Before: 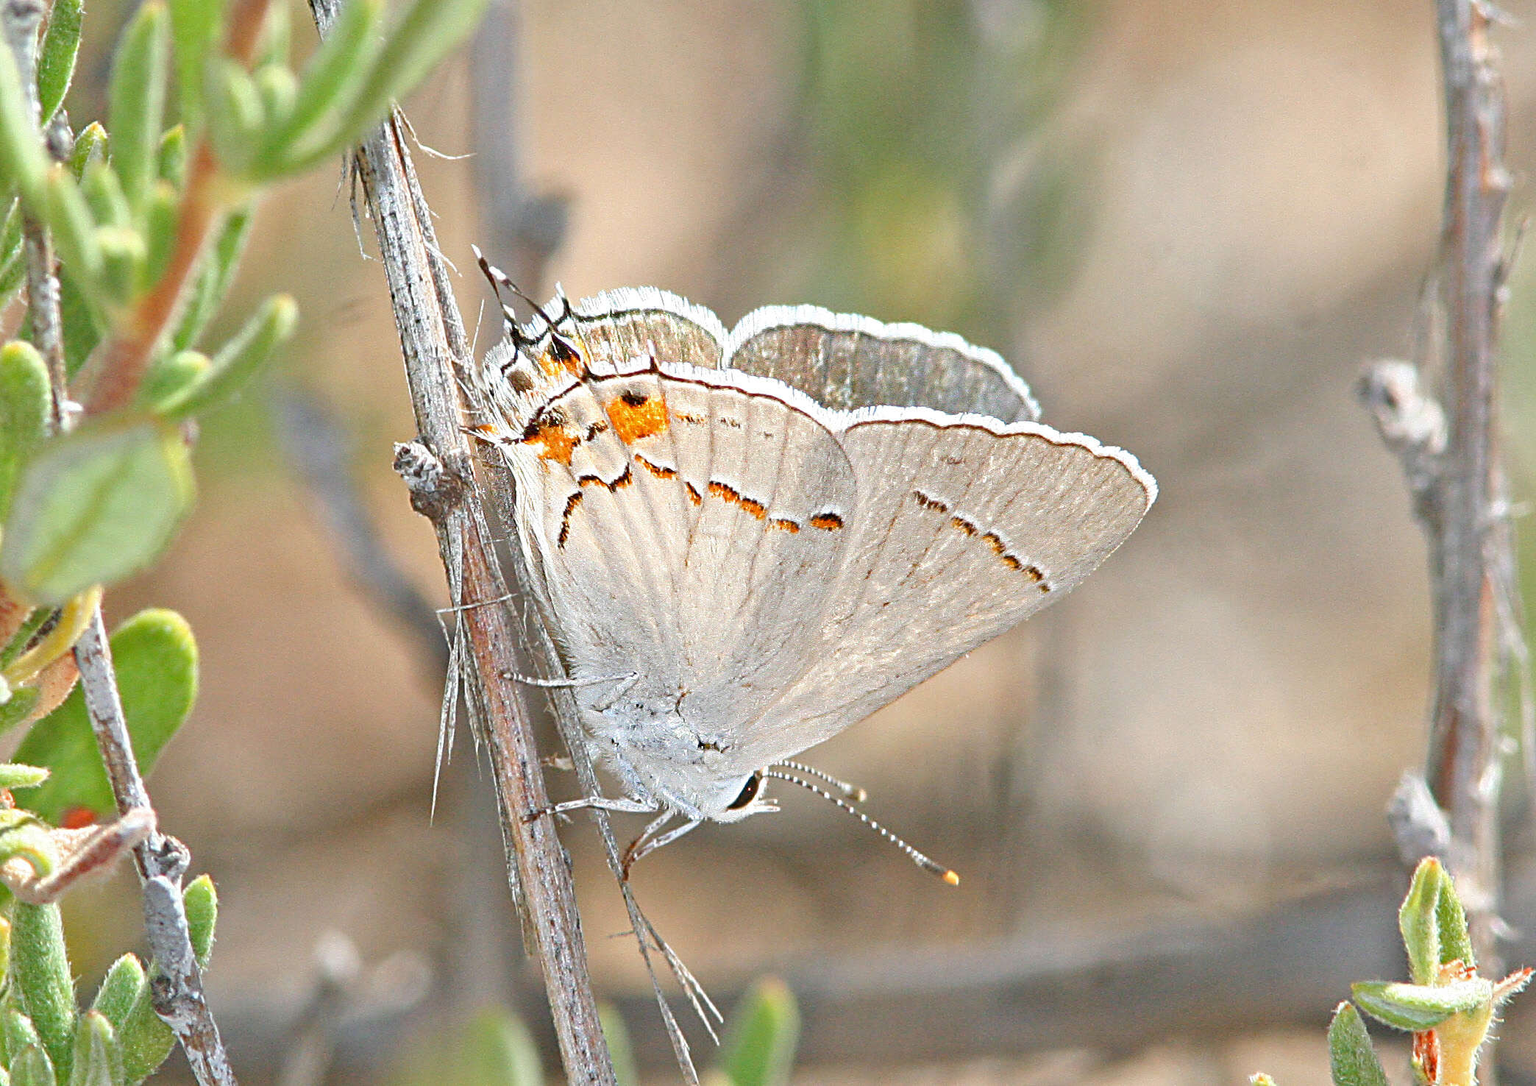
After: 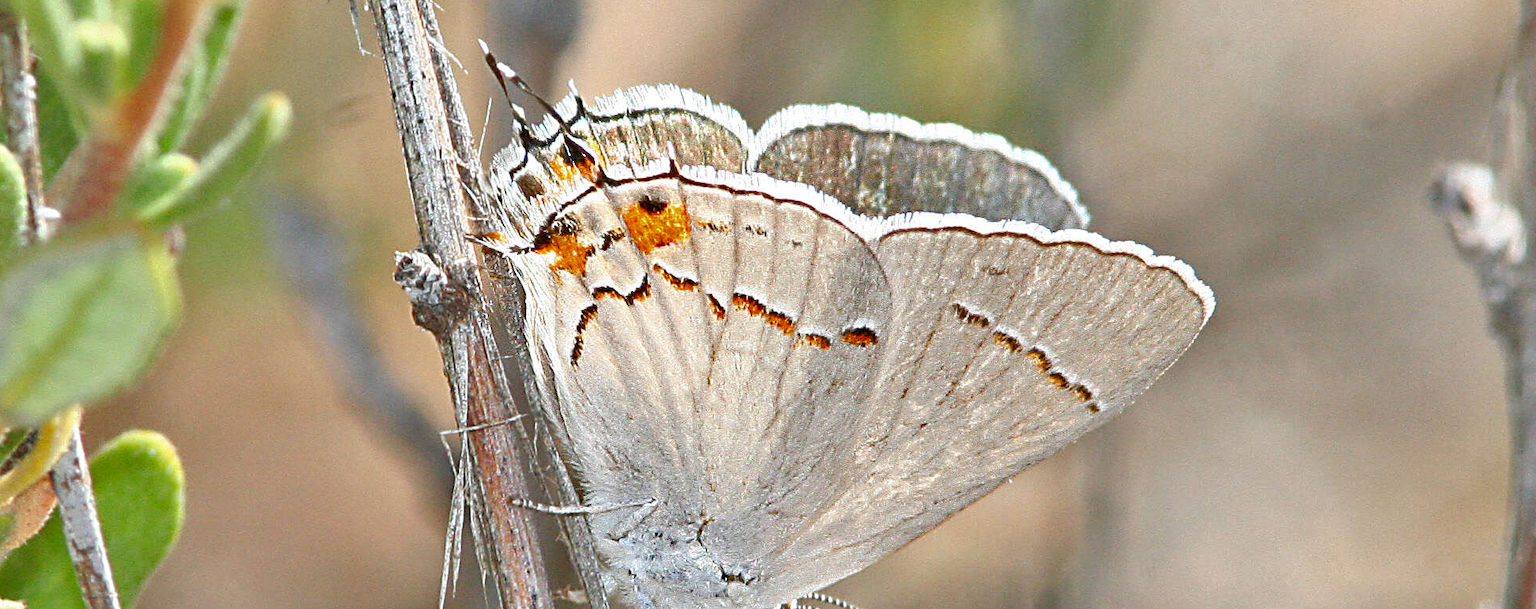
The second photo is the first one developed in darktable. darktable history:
crop: left 1.744%, top 19.225%, right 5.069%, bottom 28.357%
shadows and highlights: soften with gaussian
